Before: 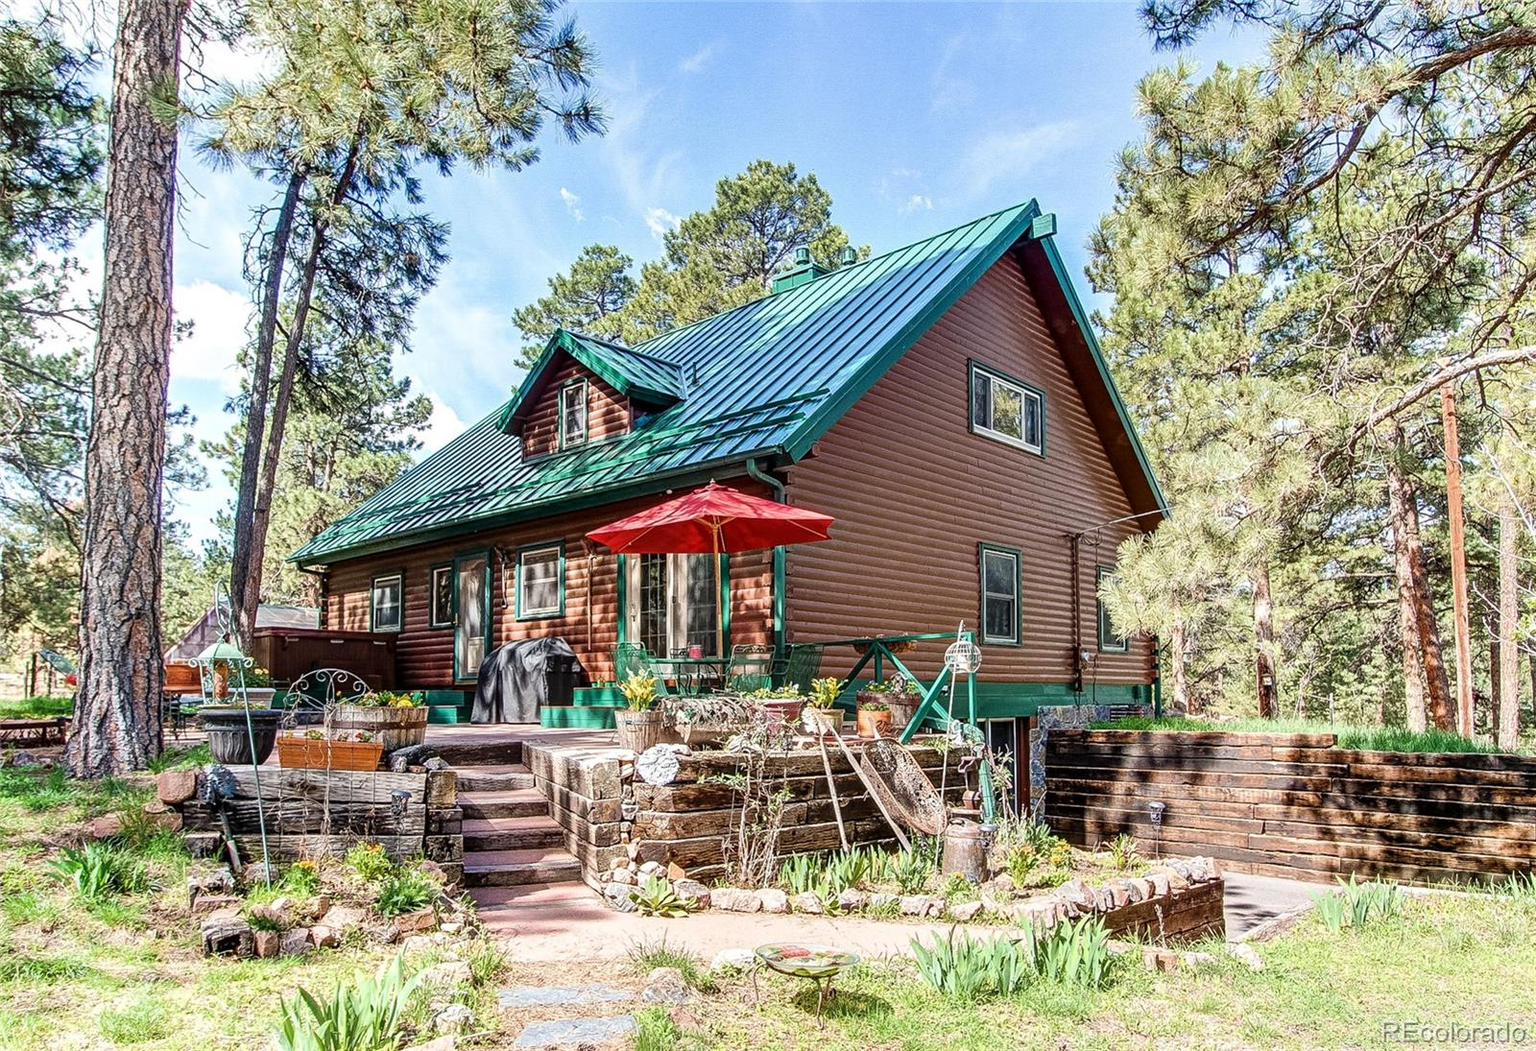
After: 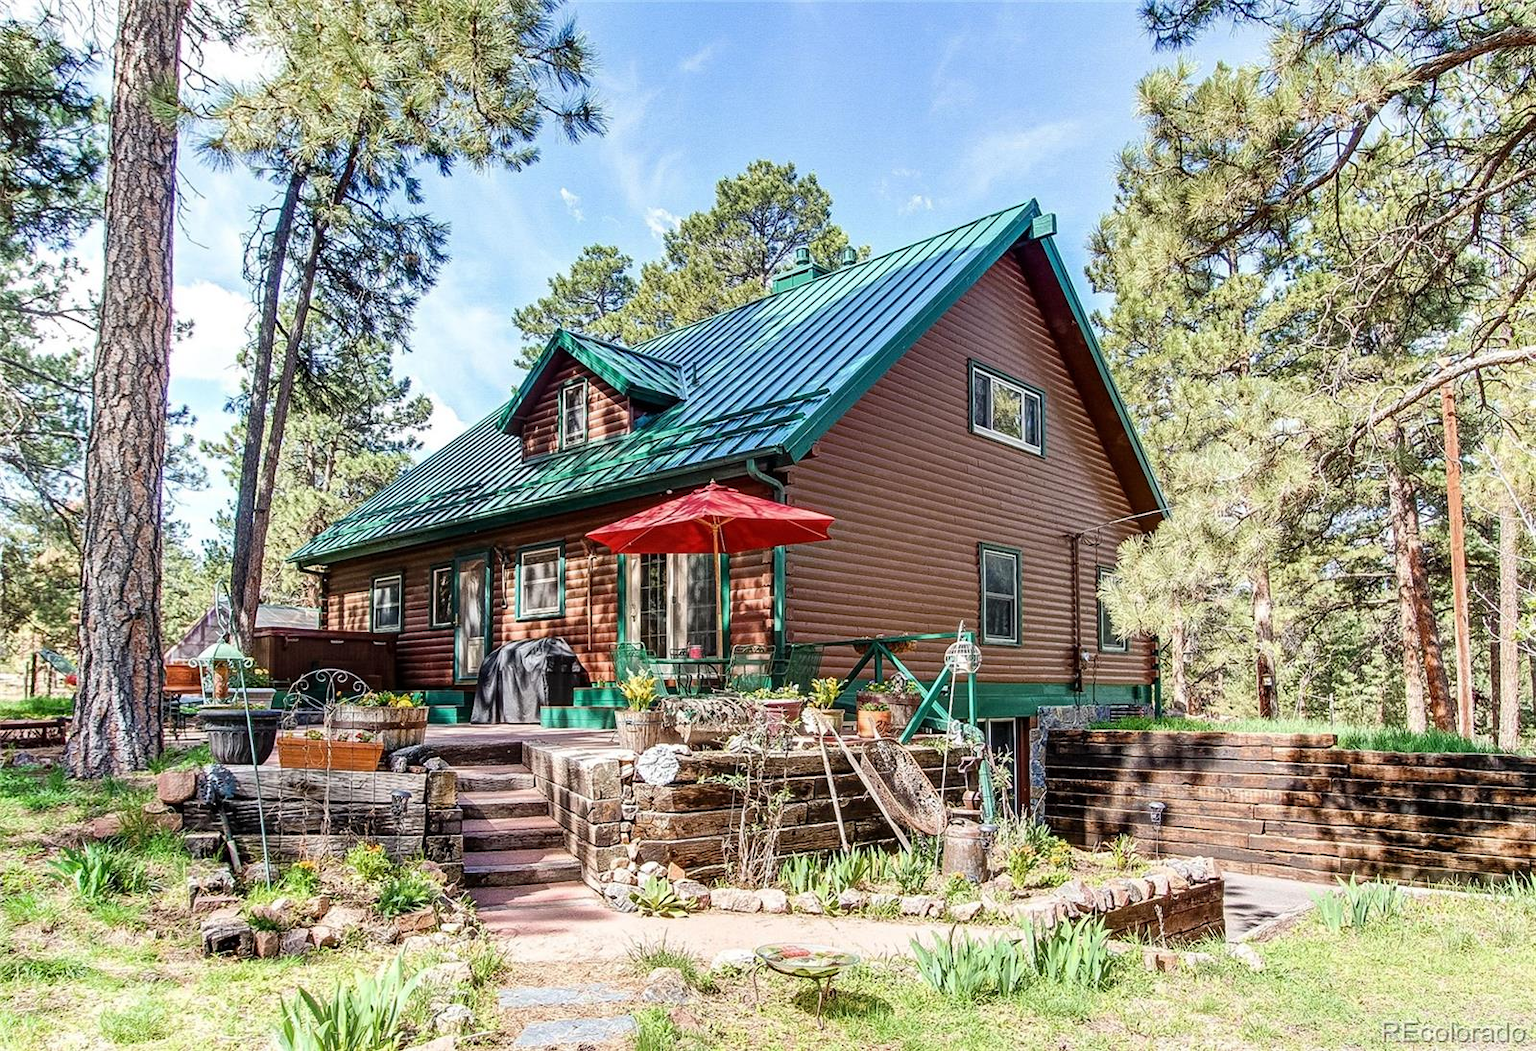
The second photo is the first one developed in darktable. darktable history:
color correction: highlights a* -0.13, highlights b* 0.123
